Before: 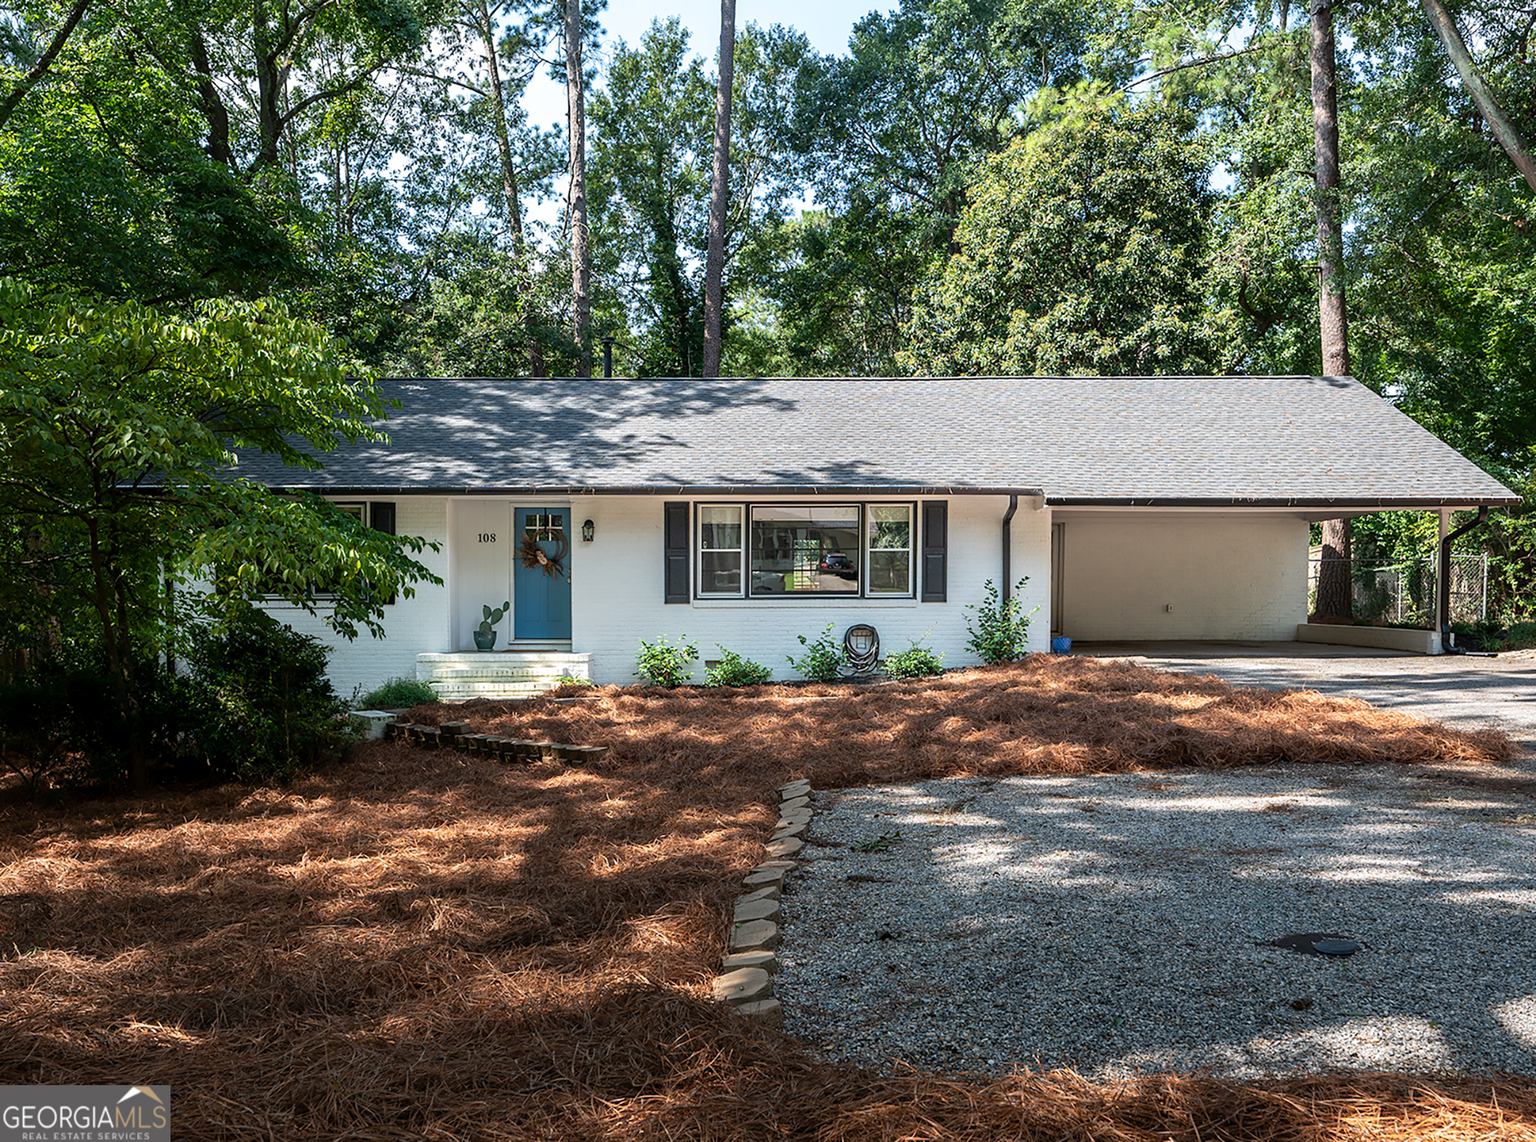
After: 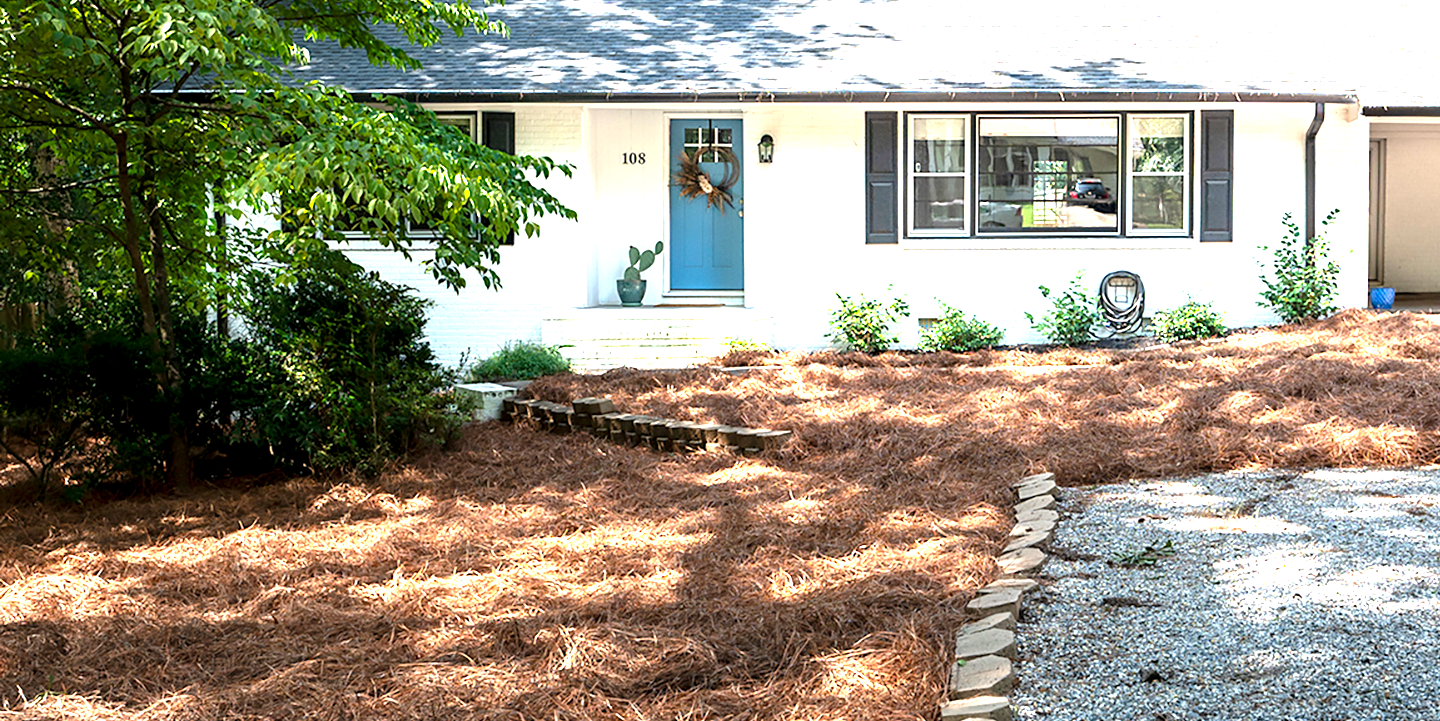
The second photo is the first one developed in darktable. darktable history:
rotate and perspective: crop left 0, crop top 0
crop: top 36.498%, right 27.964%, bottom 14.995%
exposure: black level correction 0.001, exposure 1.822 EV, compensate exposure bias true, compensate highlight preservation false
